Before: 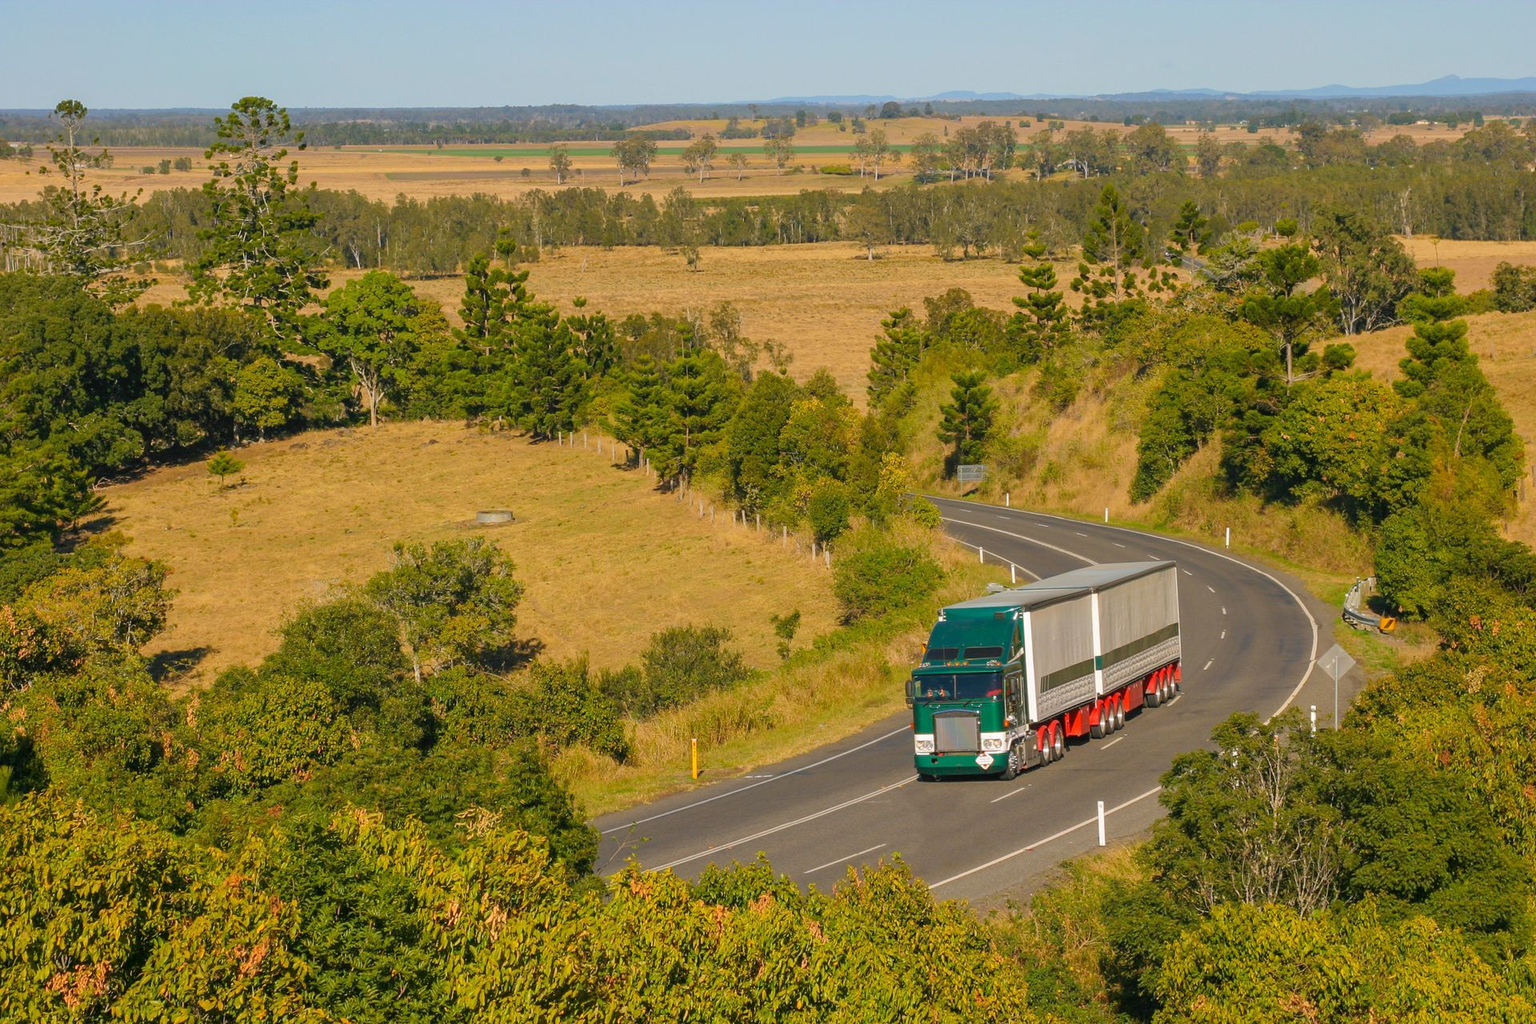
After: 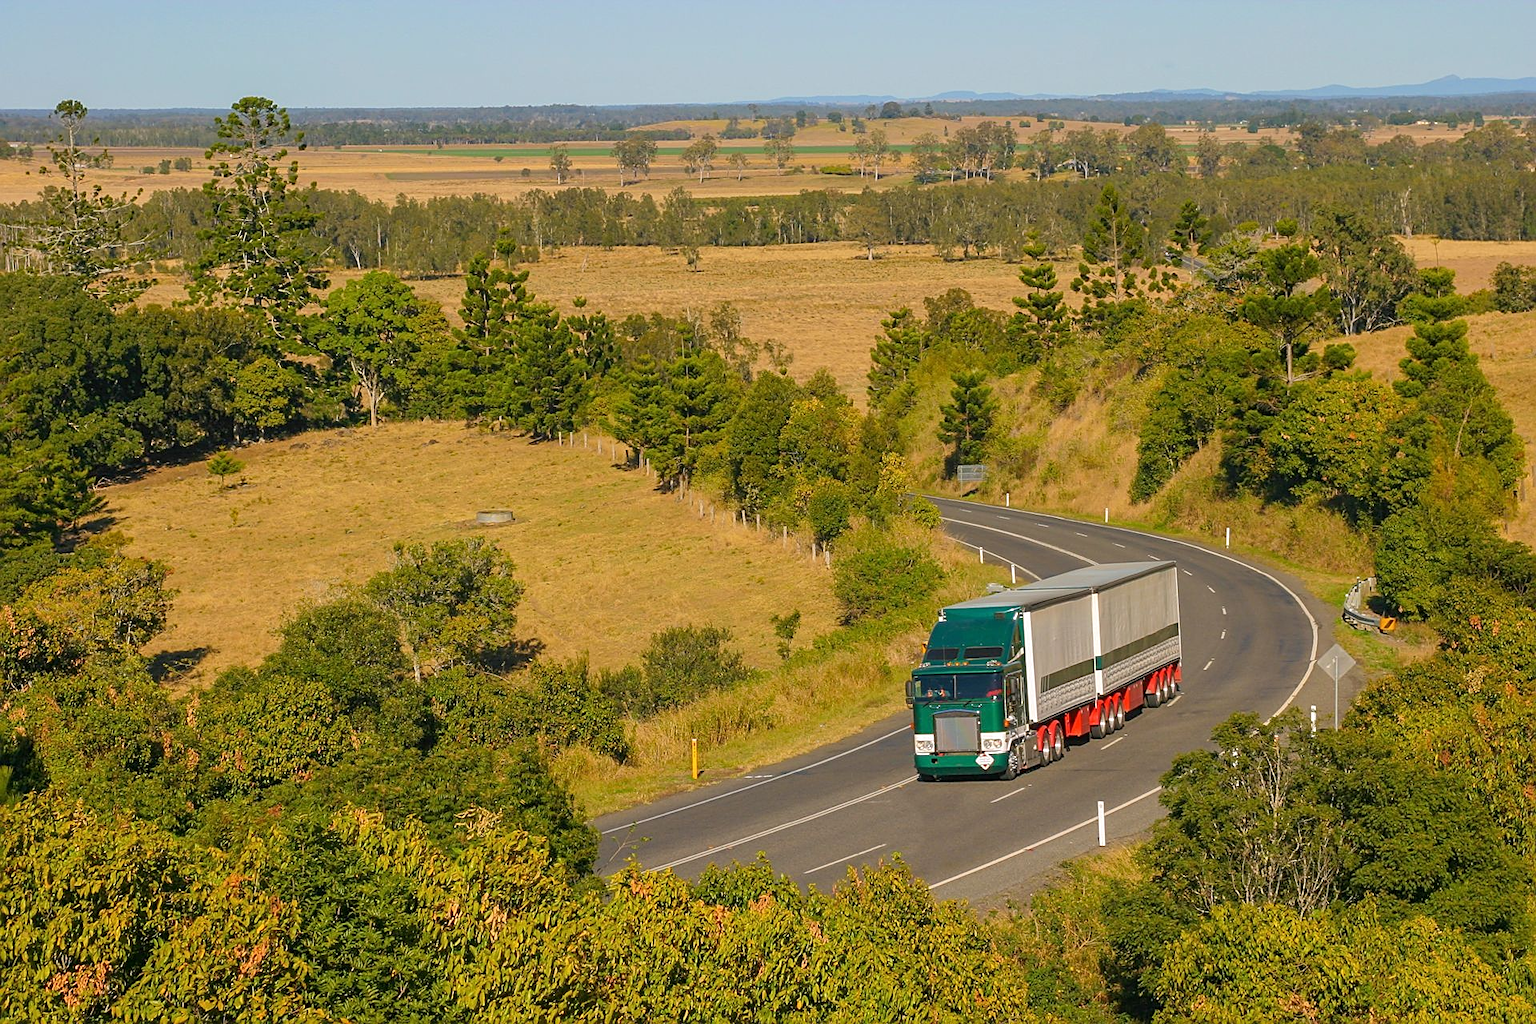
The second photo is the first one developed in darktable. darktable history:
sharpen: on, module defaults
exposure: exposure 0.02 EV, compensate highlight preservation false
